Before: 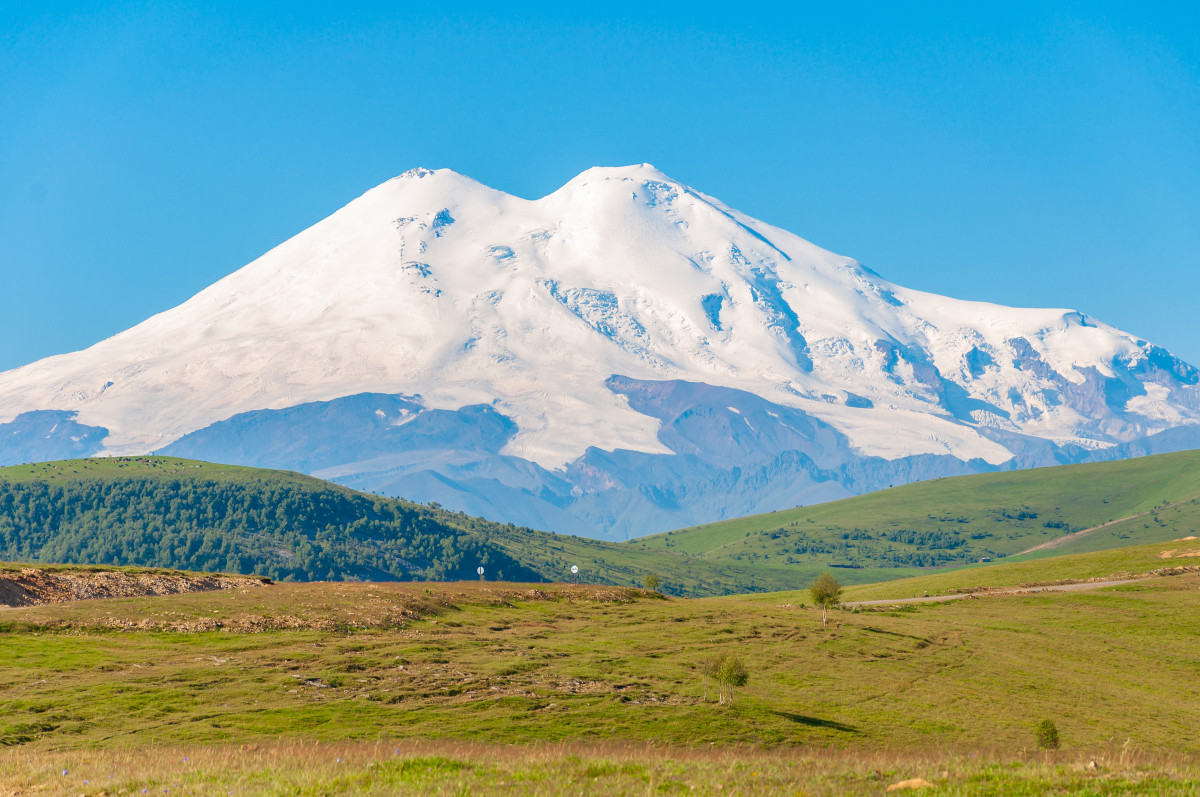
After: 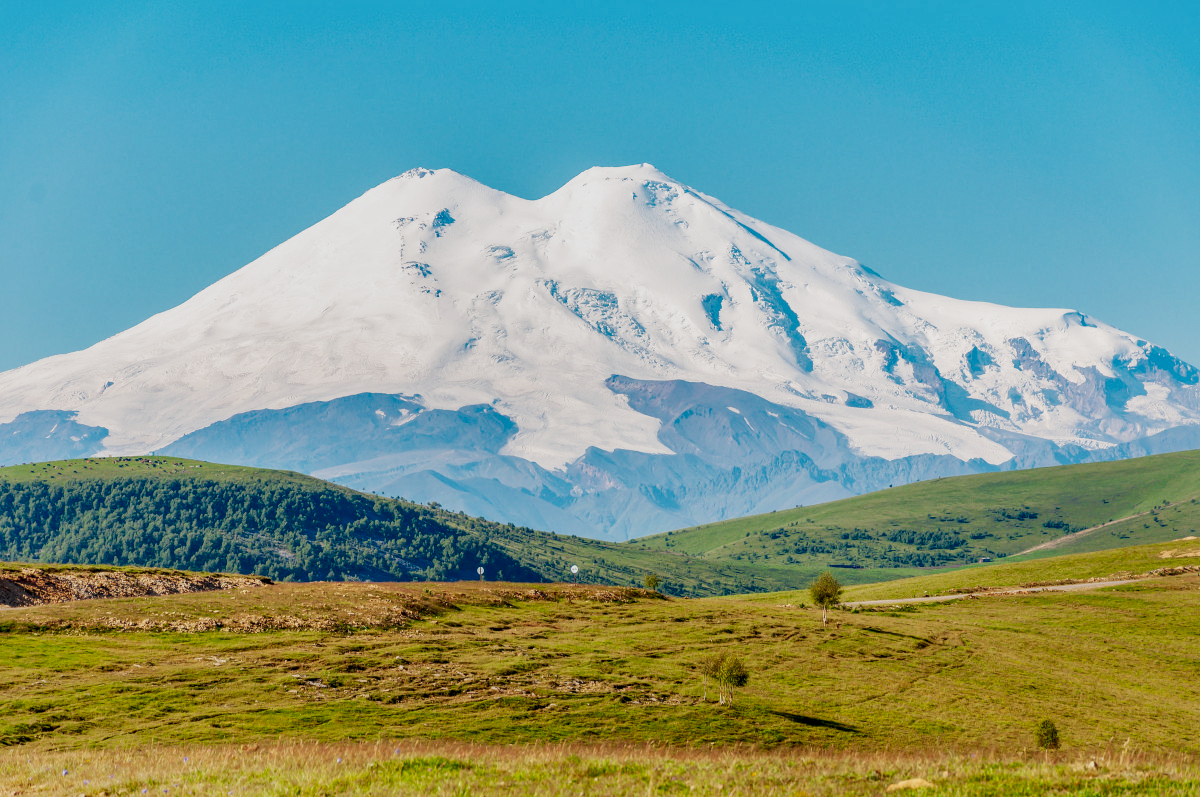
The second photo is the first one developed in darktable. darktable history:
sigmoid: contrast 1.7, skew -0.2, preserve hue 0%, red attenuation 0.1, red rotation 0.035, green attenuation 0.1, green rotation -0.017, blue attenuation 0.15, blue rotation -0.052, base primaries Rec2020
local contrast: detail 140%
shadows and highlights: on, module defaults
